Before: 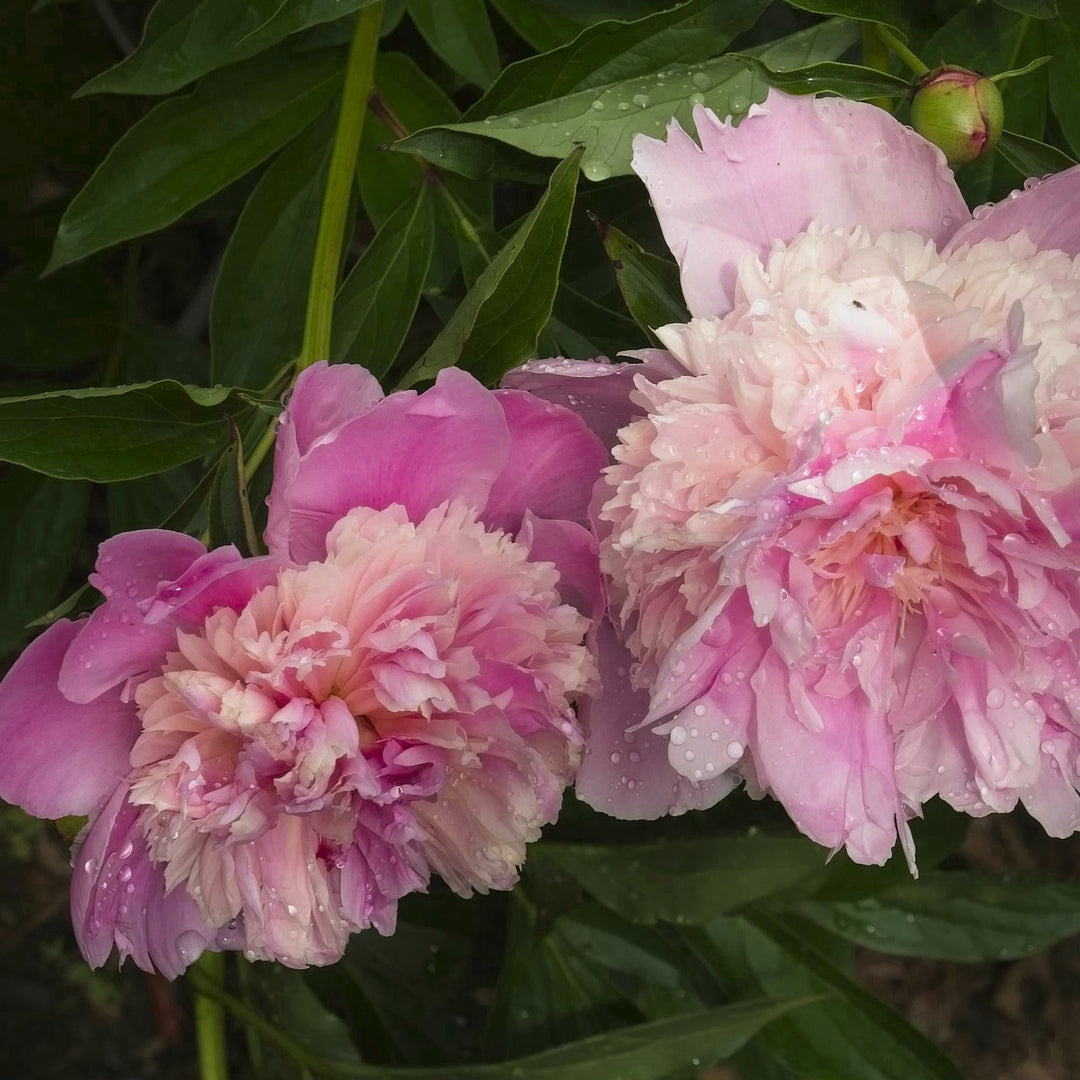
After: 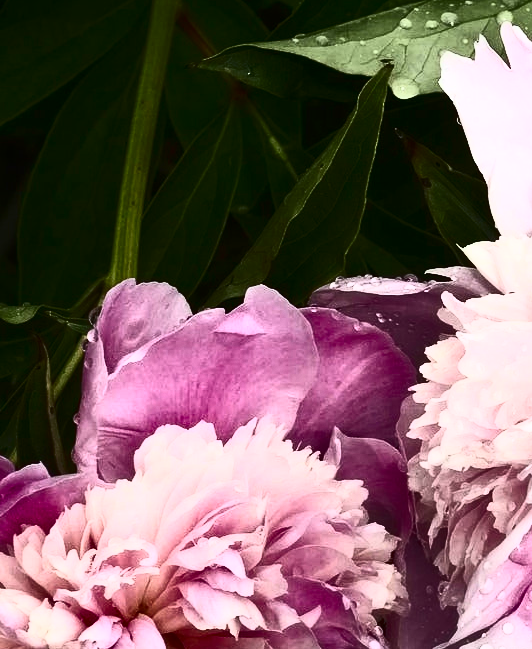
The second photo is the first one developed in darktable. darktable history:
white balance: red 0.988, blue 1.017
crop: left 17.835%, top 7.675%, right 32.881%, bottom 32.213%
contrast brightness saturation: contrast 0.93, brightness 0.2
